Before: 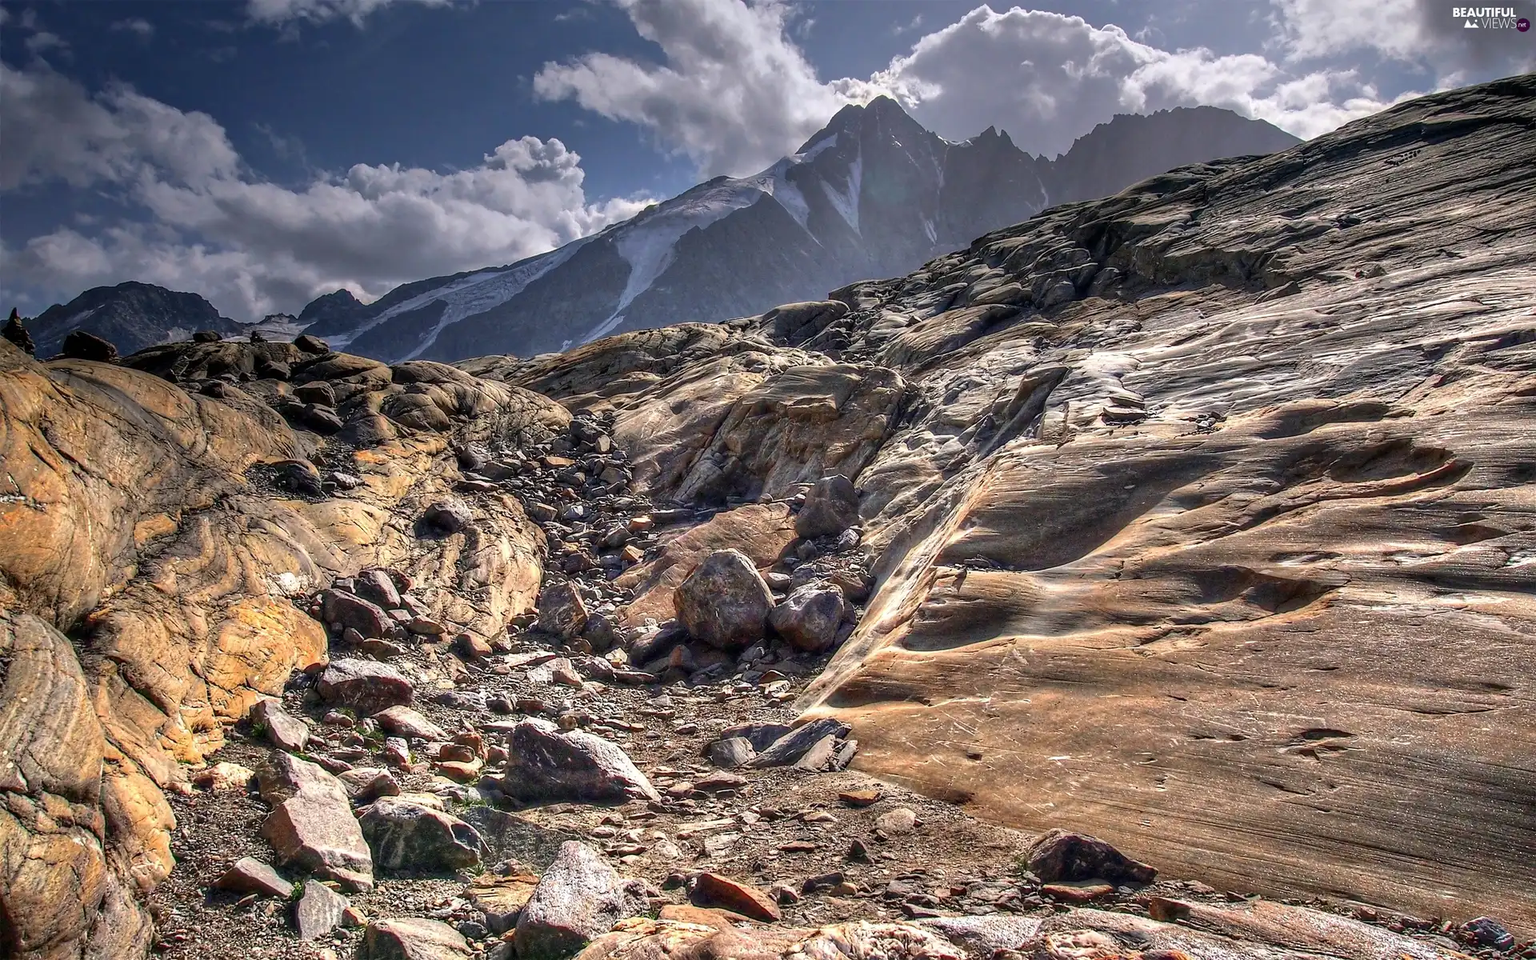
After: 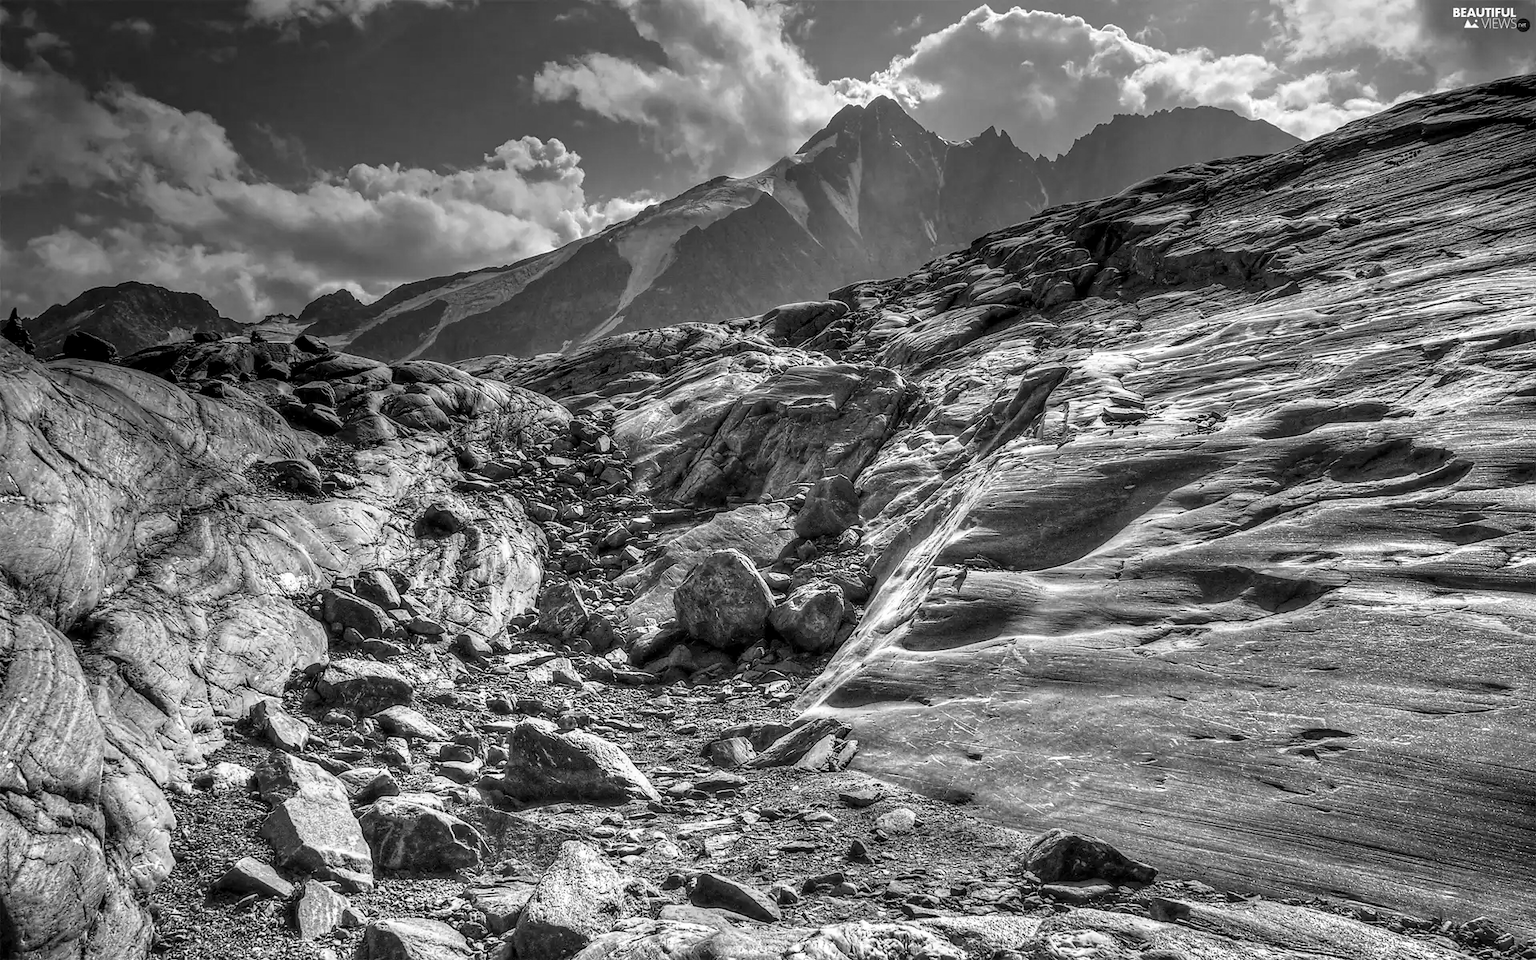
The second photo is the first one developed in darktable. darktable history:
local contrast: on, module defaults
monochrome: on, module defaults
velvia: on, module defaults
